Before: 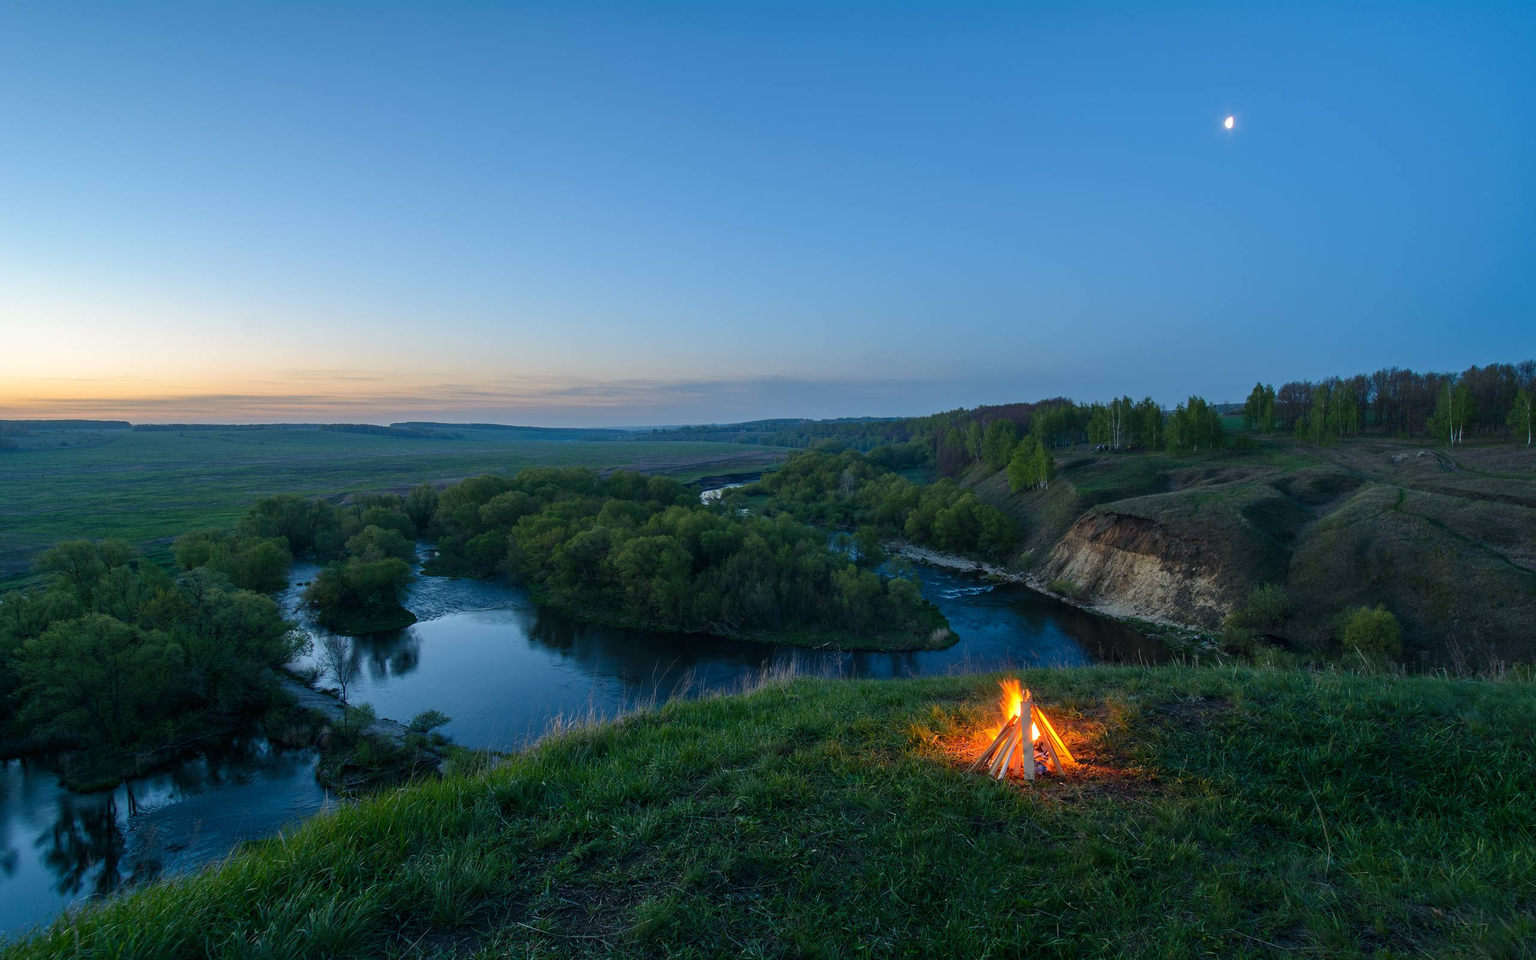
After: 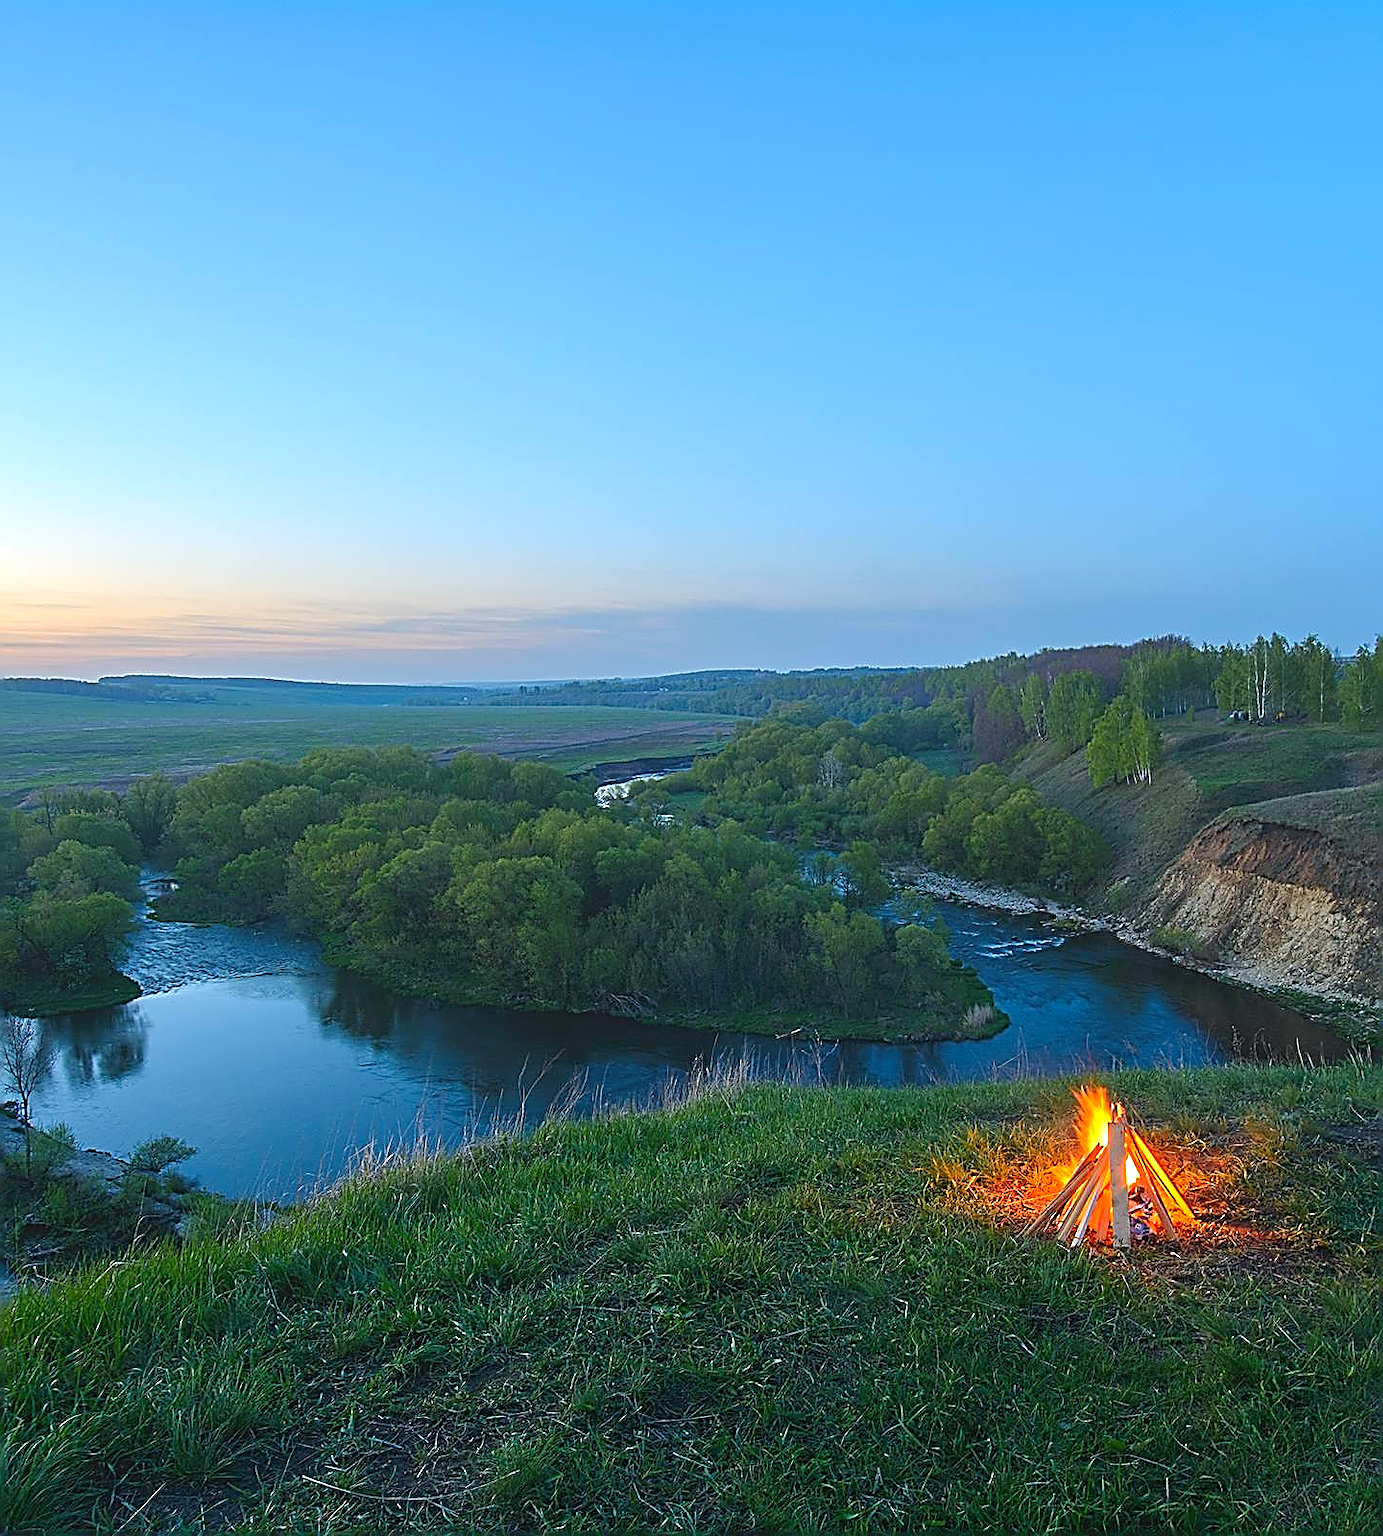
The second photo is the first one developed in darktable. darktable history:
local contrast: detail 69%
crop: left 21.375%, right 22.298%
exposure: exposure 0.941 EV, compensate highlight preservation false
sharpen: amount 1.992
